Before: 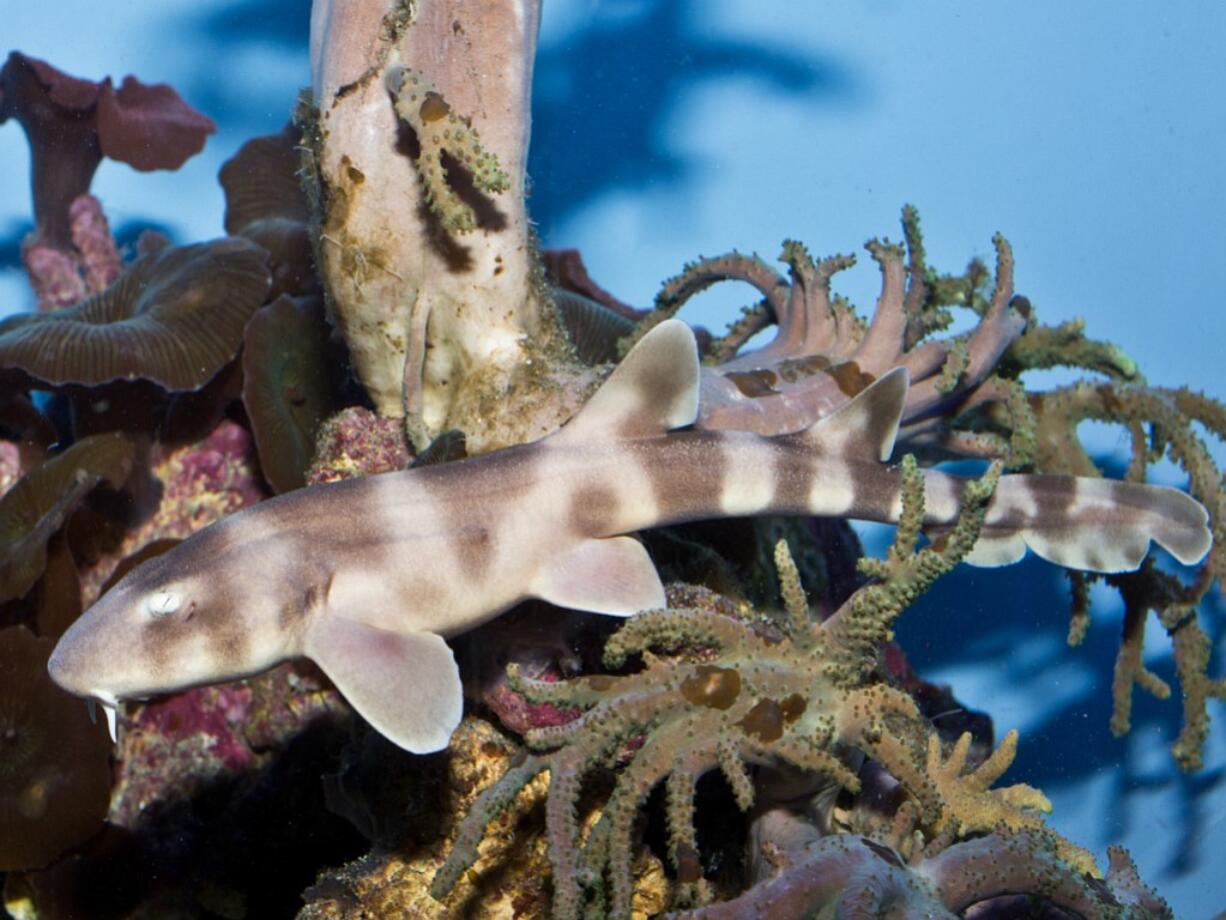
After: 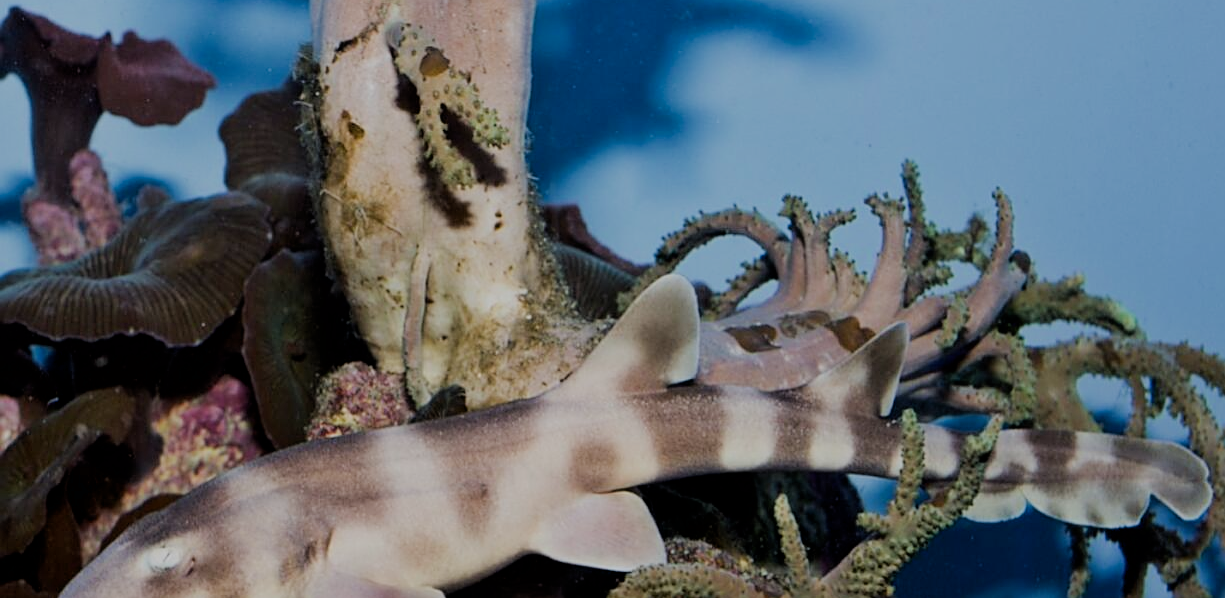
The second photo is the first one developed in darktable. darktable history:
exposure: black level correction 0.004, exposure 0.016 EV, compensate highlight preservation false
crop and rotate: top 4.917%, bottom 30.005%
sharpen: on, module defaults
filmic rgb: black relative exposure -6.17 EV, white relative exposure 6.96 EV, hardness 2.24
tone equalizer: -8 EV 0.254 EV, -7 EV 0.388 EV, -6 EV 0.399 EV, -5 EV 0.277 EV, -3 EV -0.261 EV, -2 EV -0.422 EV, -1 EV -0.411 EV, +0 EV -0.227 EV
